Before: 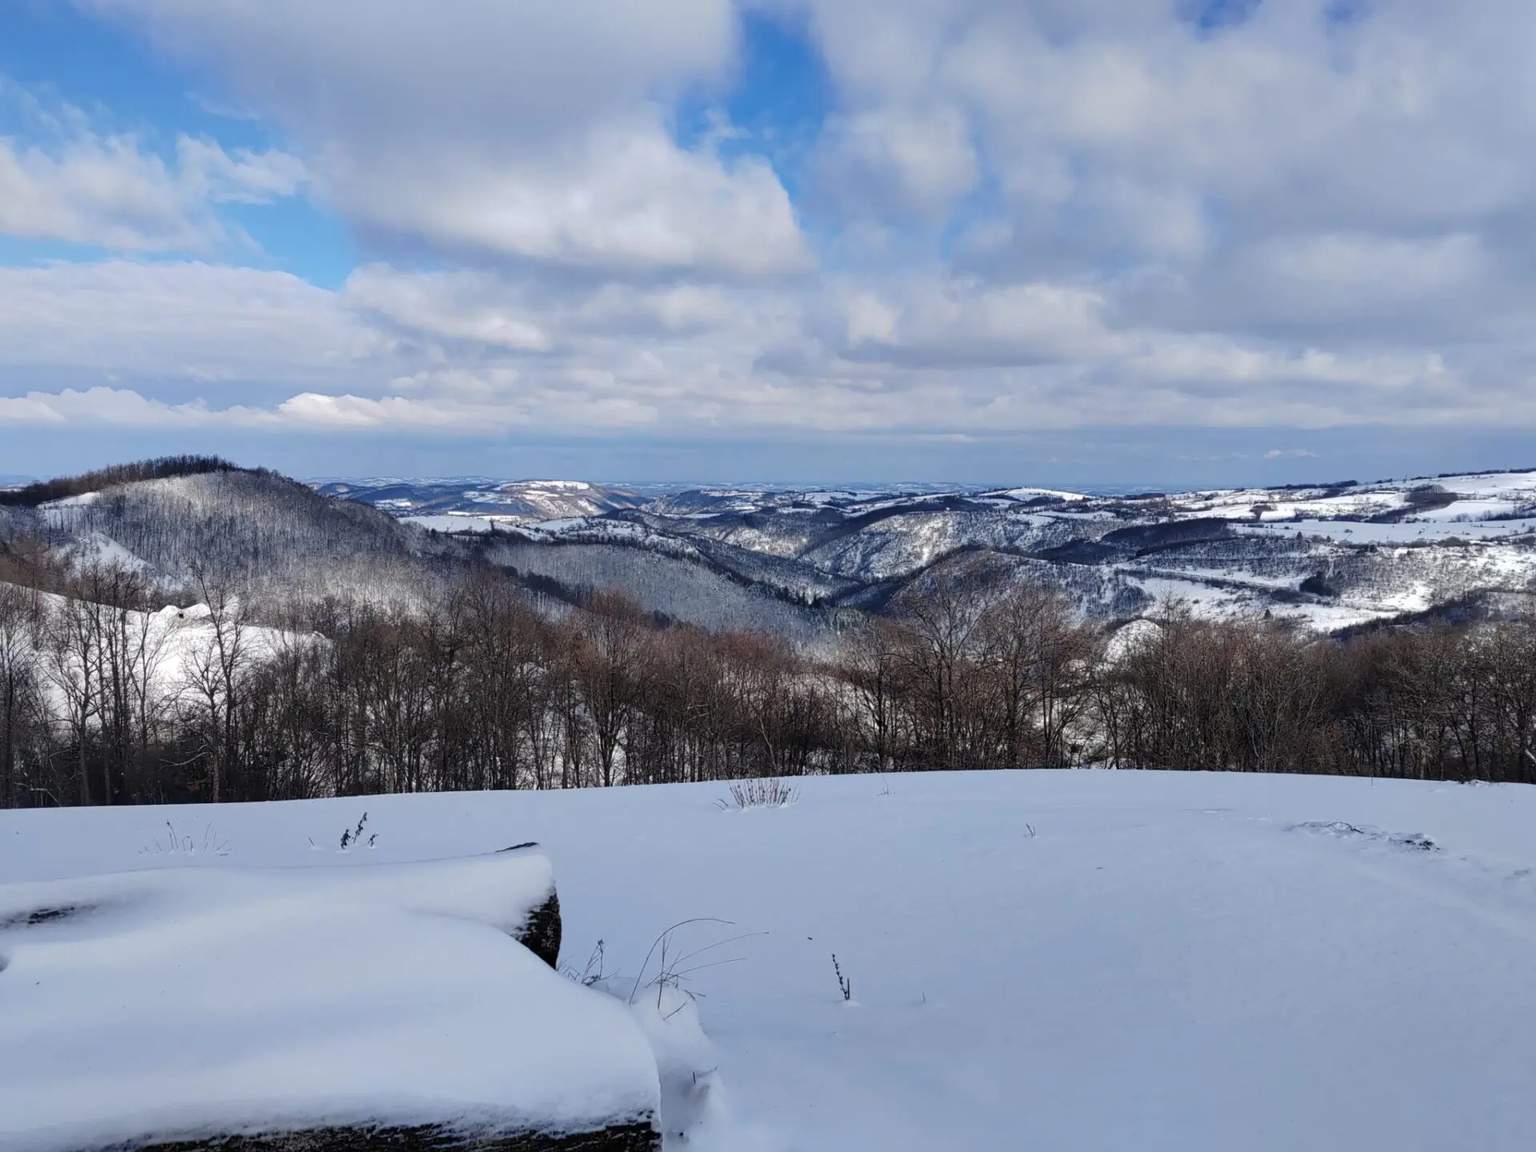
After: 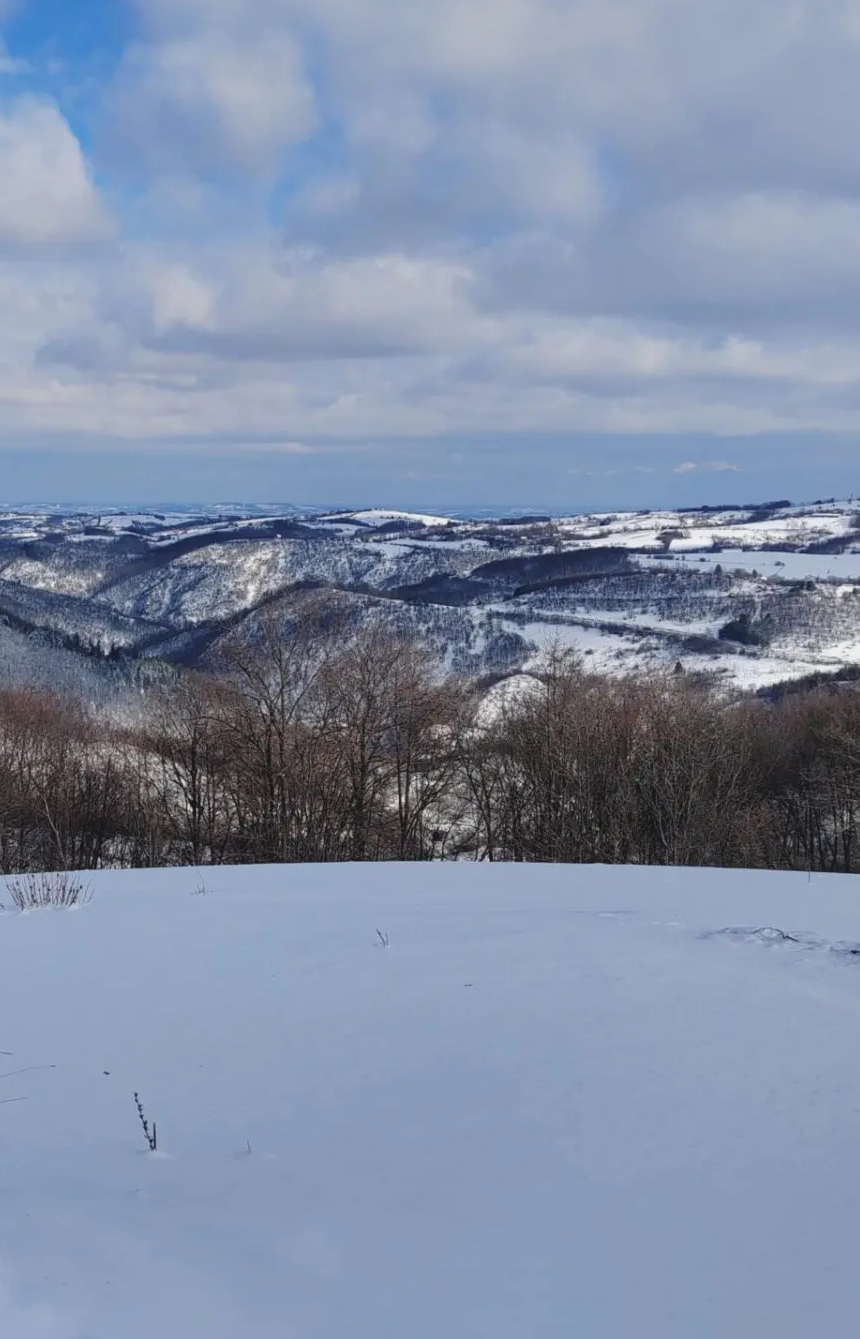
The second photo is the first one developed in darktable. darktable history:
color calibration: illuminant same as pipeline (D50), adaptation XYZ, x 0.346, y 0.357, temperature 5007.03 K
contrast brightness saturation: contrast -0.116
crop: left 47.191%, top 6.963%, right 7.974%
